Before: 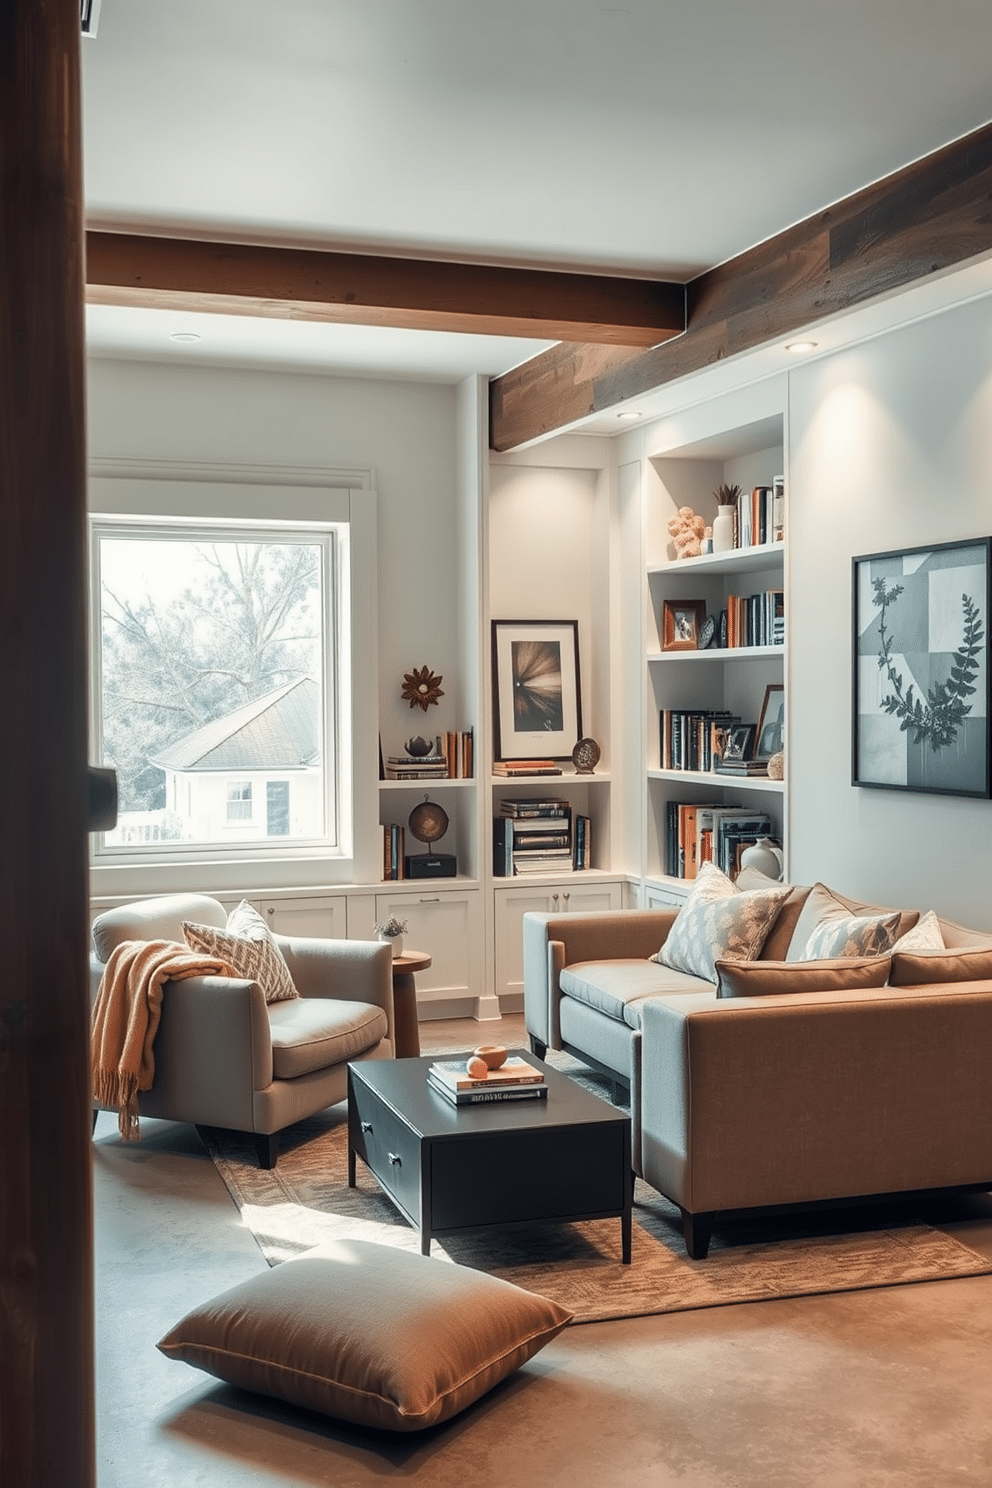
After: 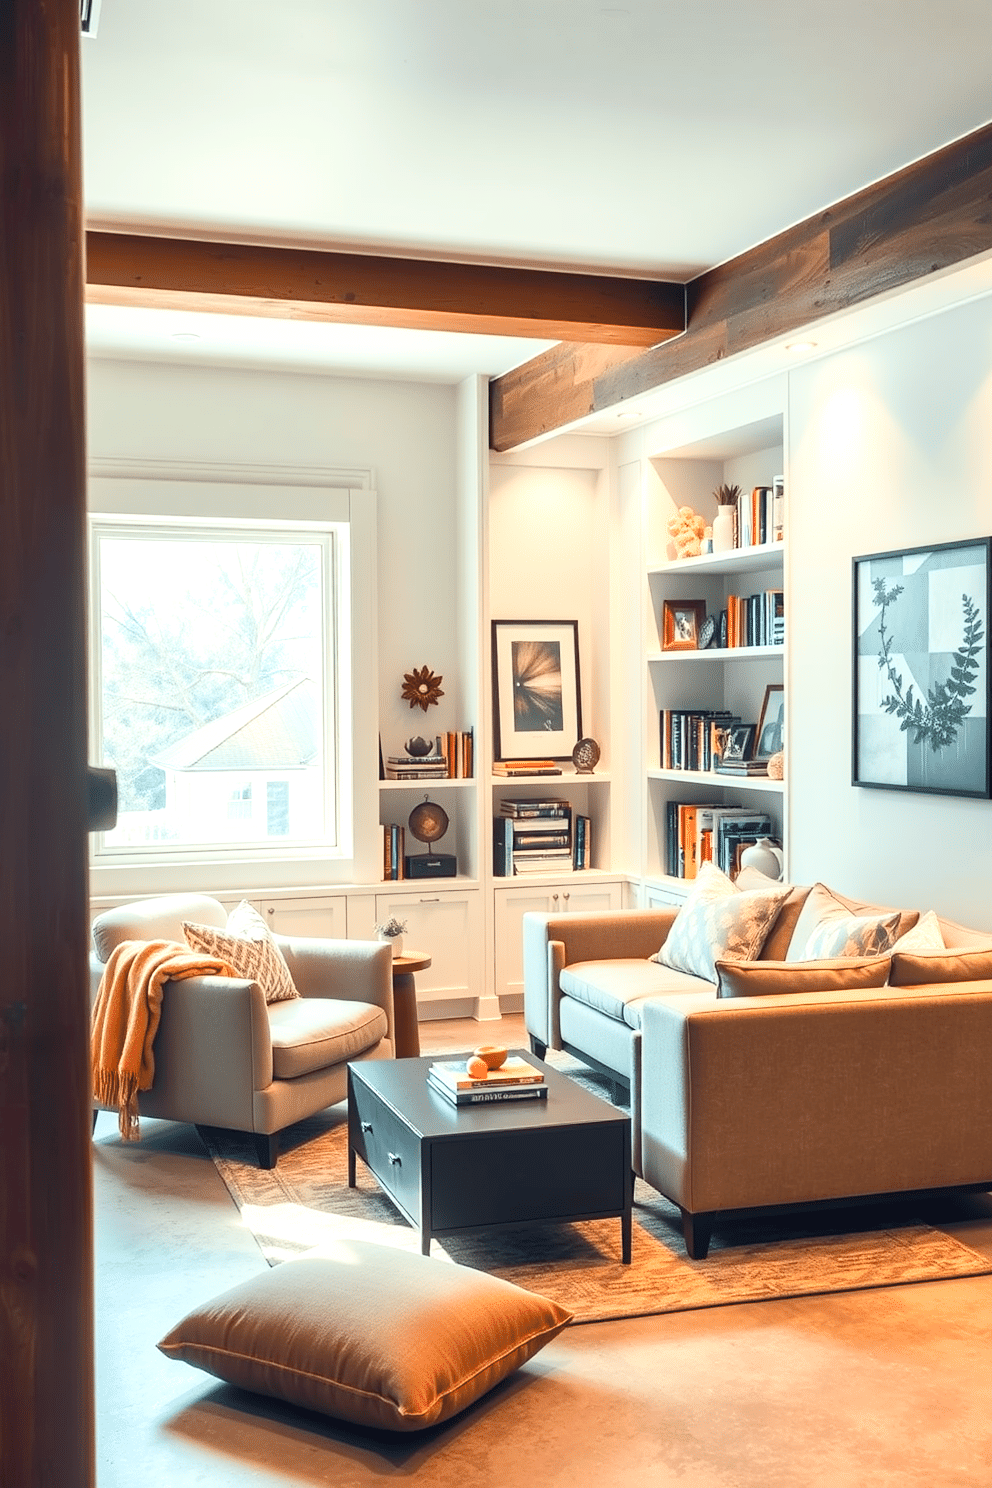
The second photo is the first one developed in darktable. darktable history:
color balance rgb: shadows lift › luminance -9.767%, perceptual saturation grading › global saturation 25.771%, perceptual brilliance grading › global brilliance 17.899%, contrast -10.083%
contrast brightness saturation: contrast 0.199, brightness 0.156, saturation 0.215
